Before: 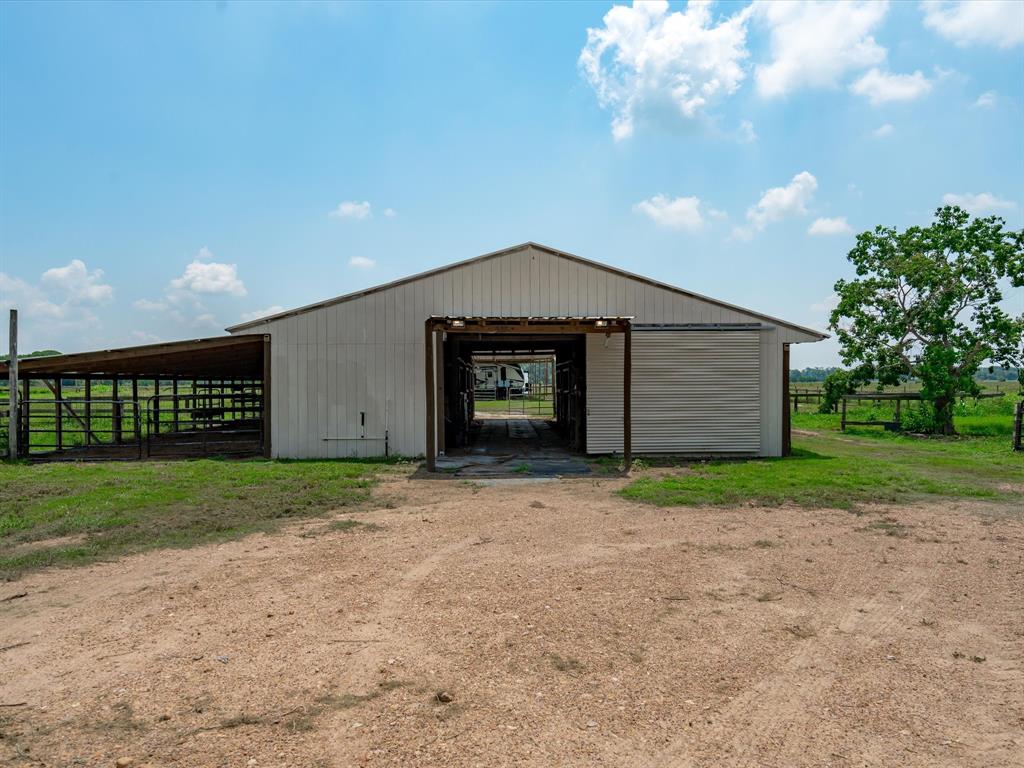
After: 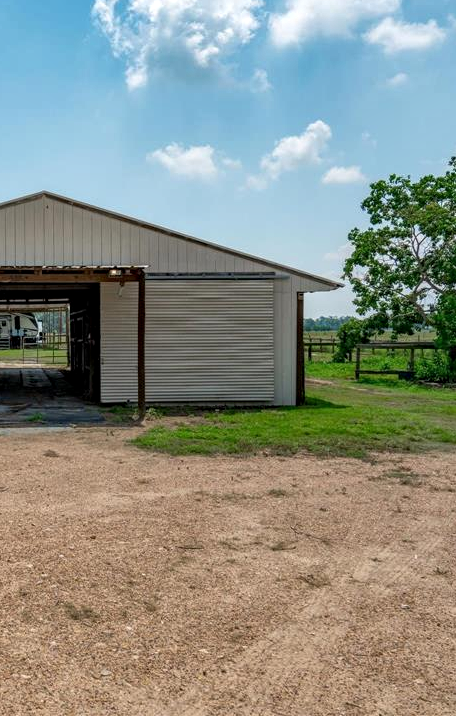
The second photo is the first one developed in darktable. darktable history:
shadows and highlights: soften with gaussian
local contrast: on, module defaults
crop: left 47.497%, top 6.649%, right 7.877%
